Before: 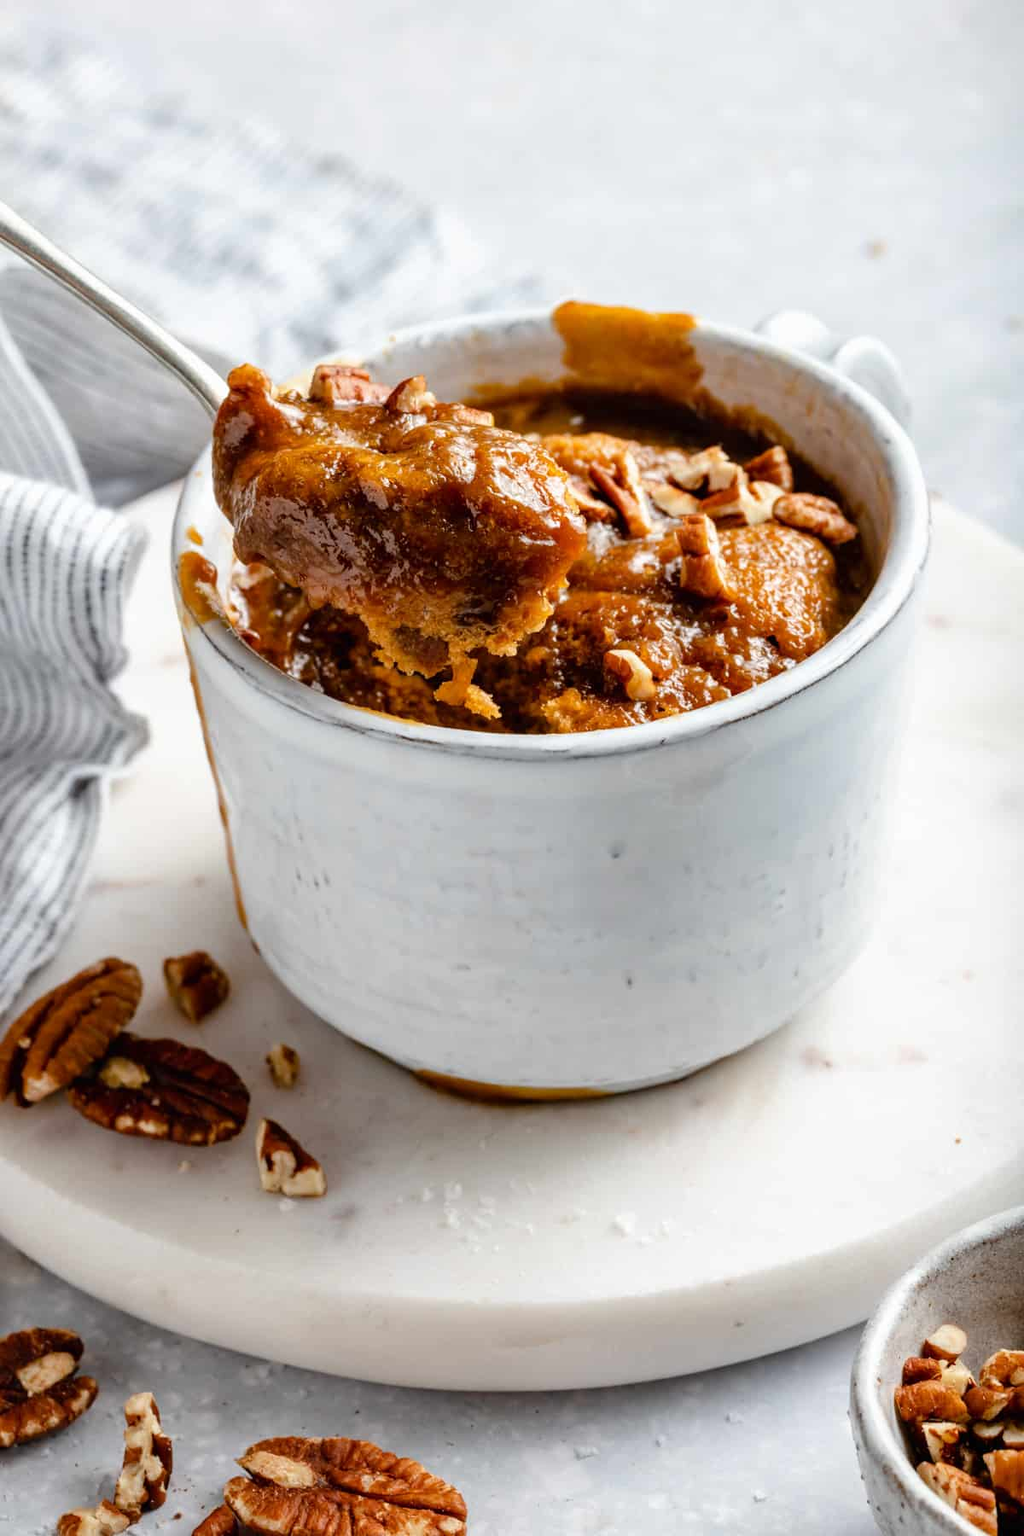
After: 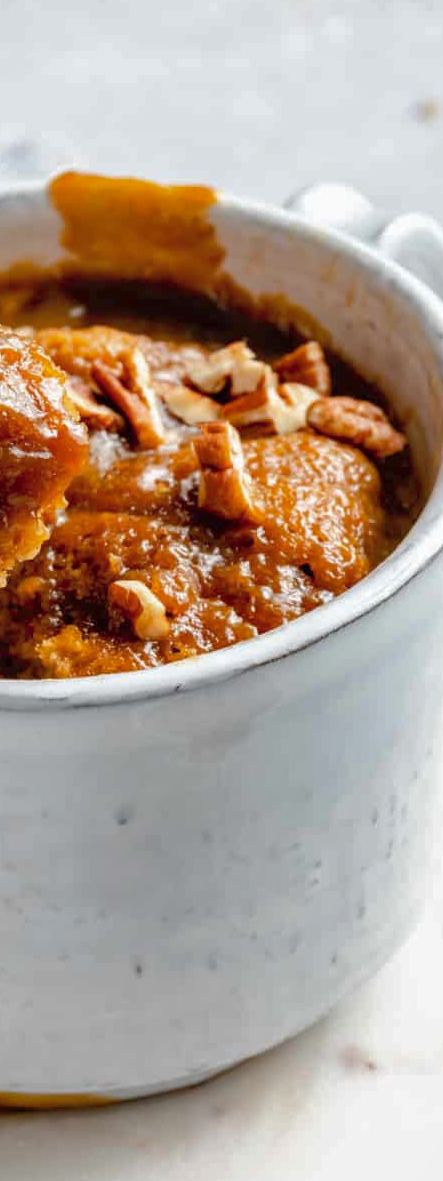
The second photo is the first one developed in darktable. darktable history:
crop and rotate: left 49.936%, top 10.094%, right 13.136%, bottom 24.256%
shadows and highlights: on, module defaults
